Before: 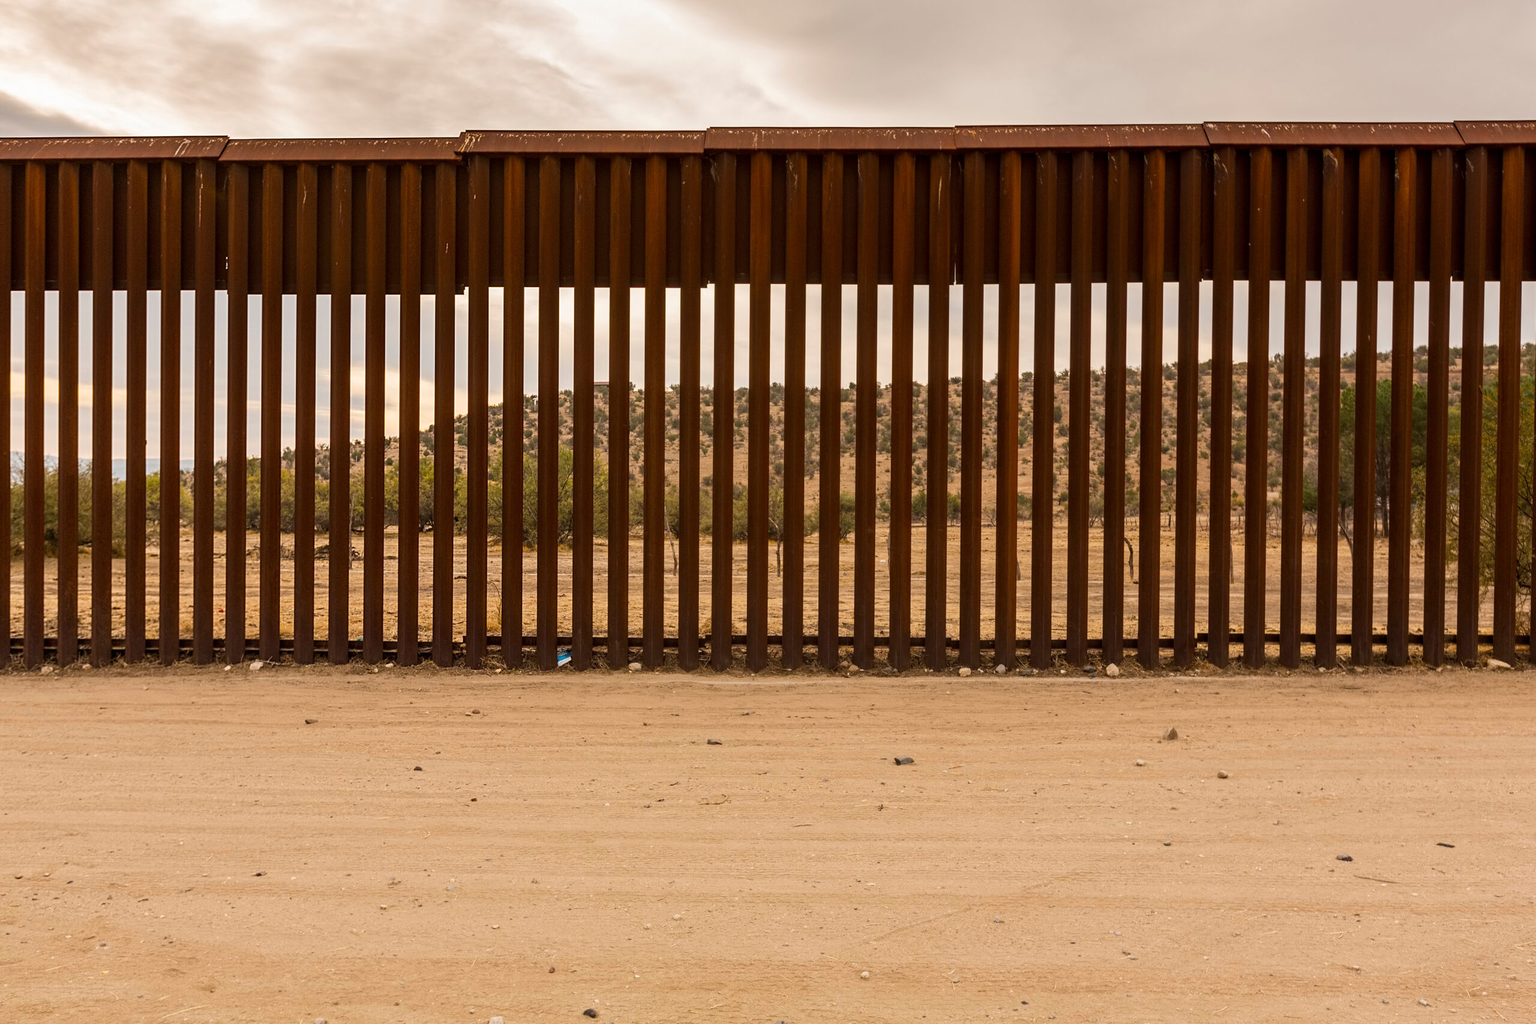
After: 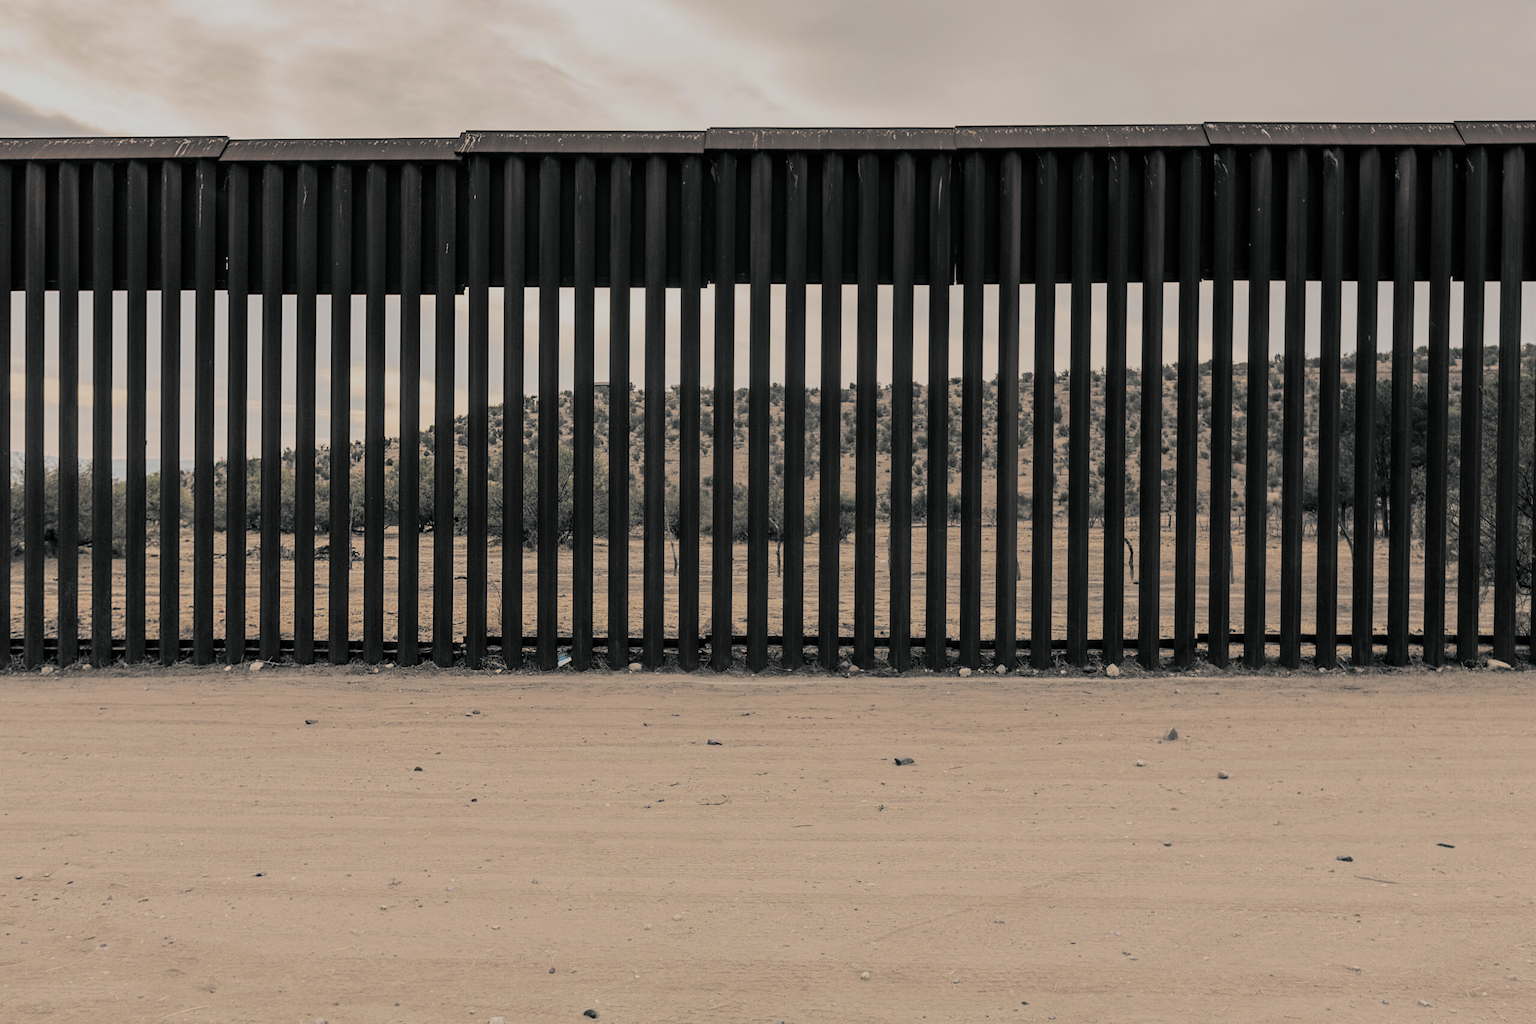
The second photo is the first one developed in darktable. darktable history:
filmic rgb: black relative exposure -7.15 EV, white relative exposure 5.36 EV, hardness 3.02
split-toning: shadows › hue 190.8°, shadows › saturation 0.05, highlights › hue 54°, highlights › saturation 0.05, compress 0%
